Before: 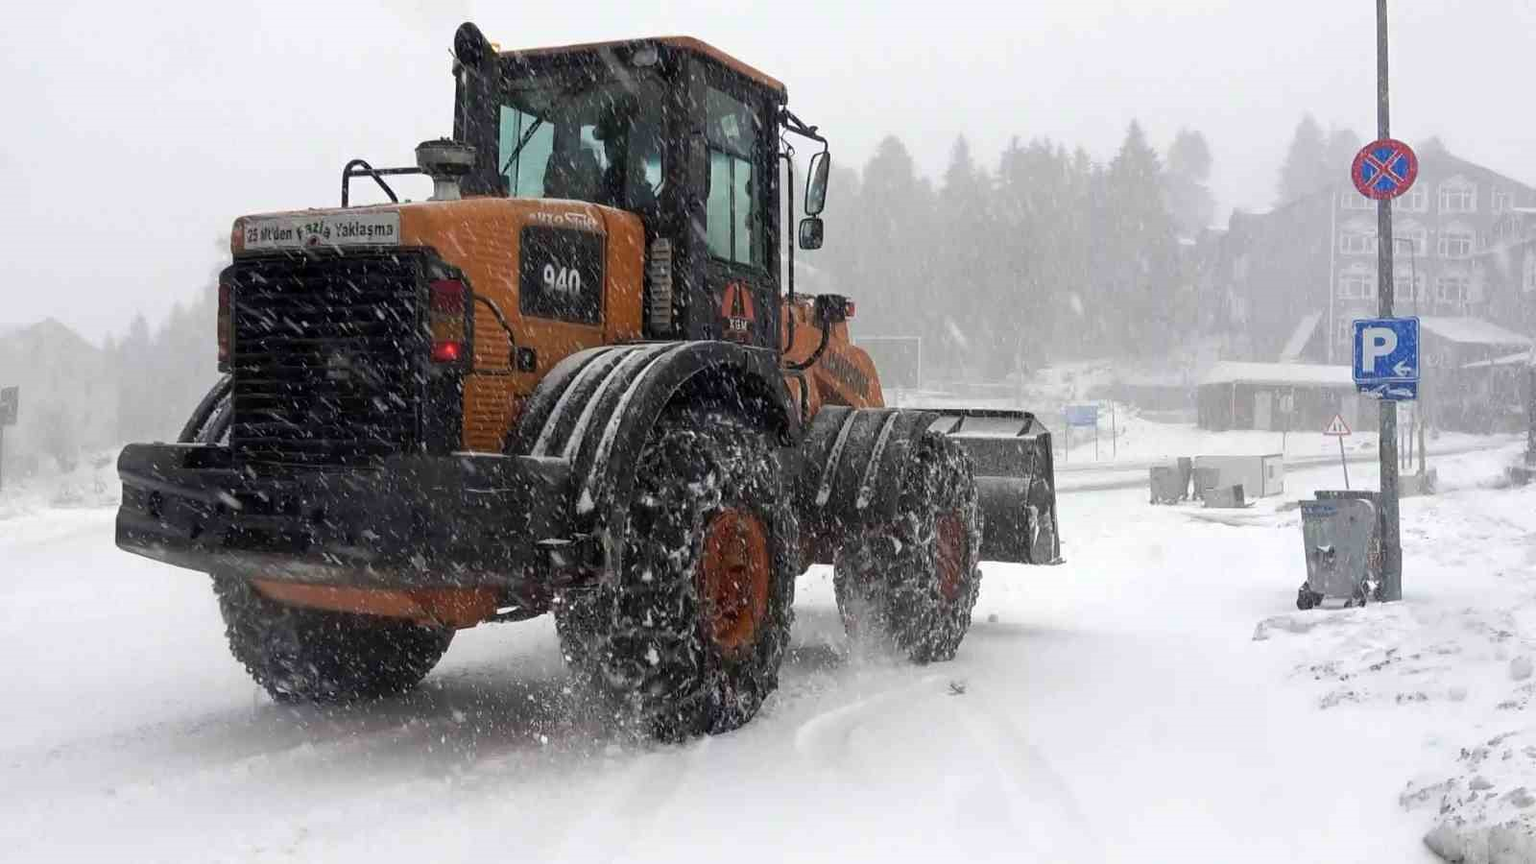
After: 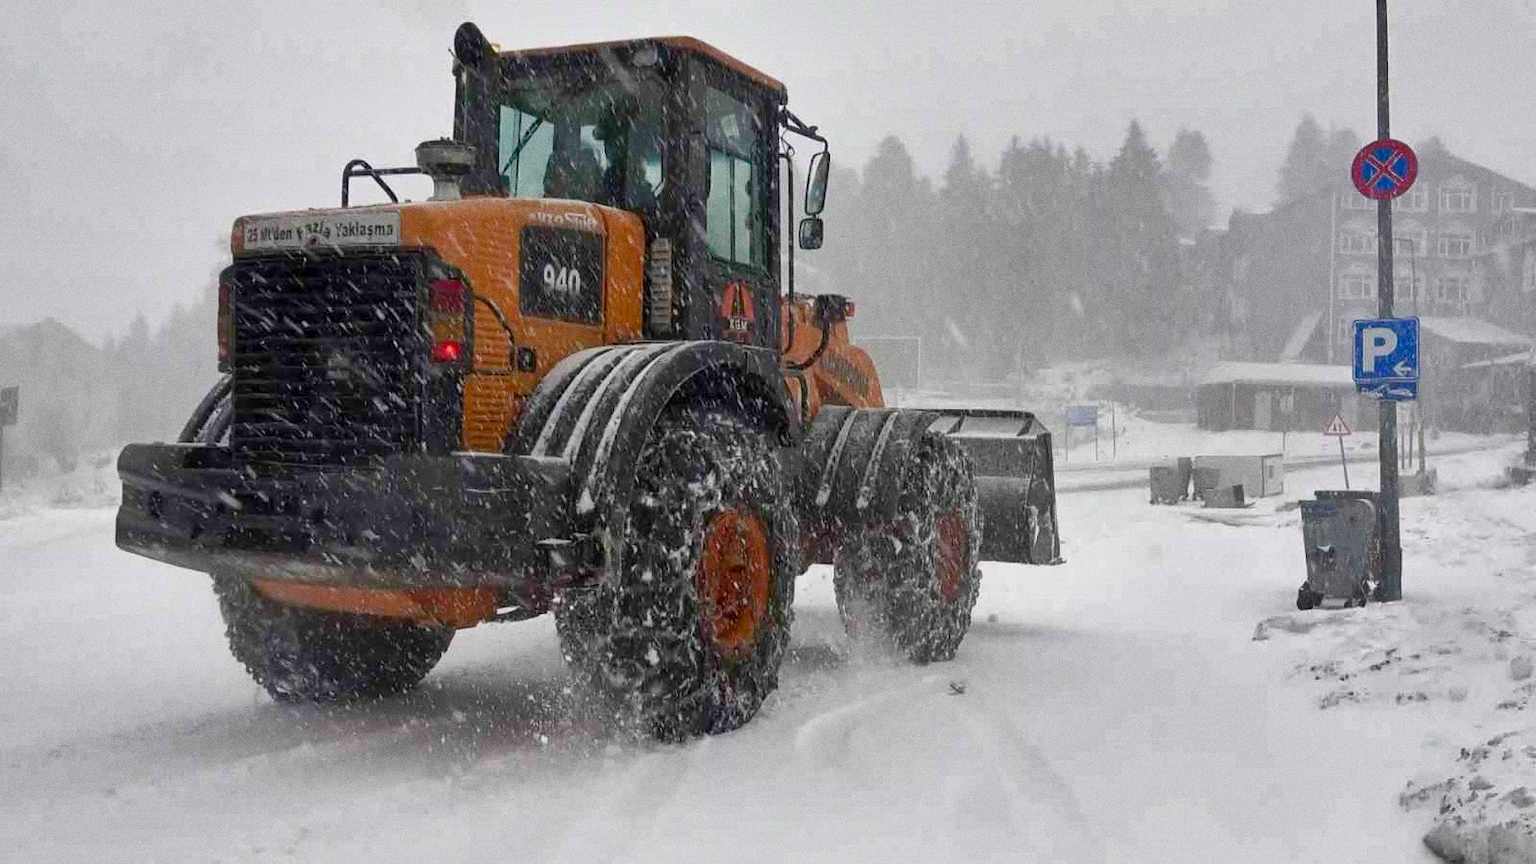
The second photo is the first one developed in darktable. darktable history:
color balance rgb: shadows lift › chroma 1%, shadows lift › hue 113°, highlights gain › chroma 0.2%, highlights gain › hue 333°, perceptual saturation grading › global saturation 20%, perceptual saturation grading › highlights -50%, perceptual saturation grading › shadows 25%, contrast -10%
shadows and highlights: shadows 40, highlights -54, highlights color adjustment 46%, low approximation 0.01, soften with gaussian
grain: coarseness 0.09 ISO
